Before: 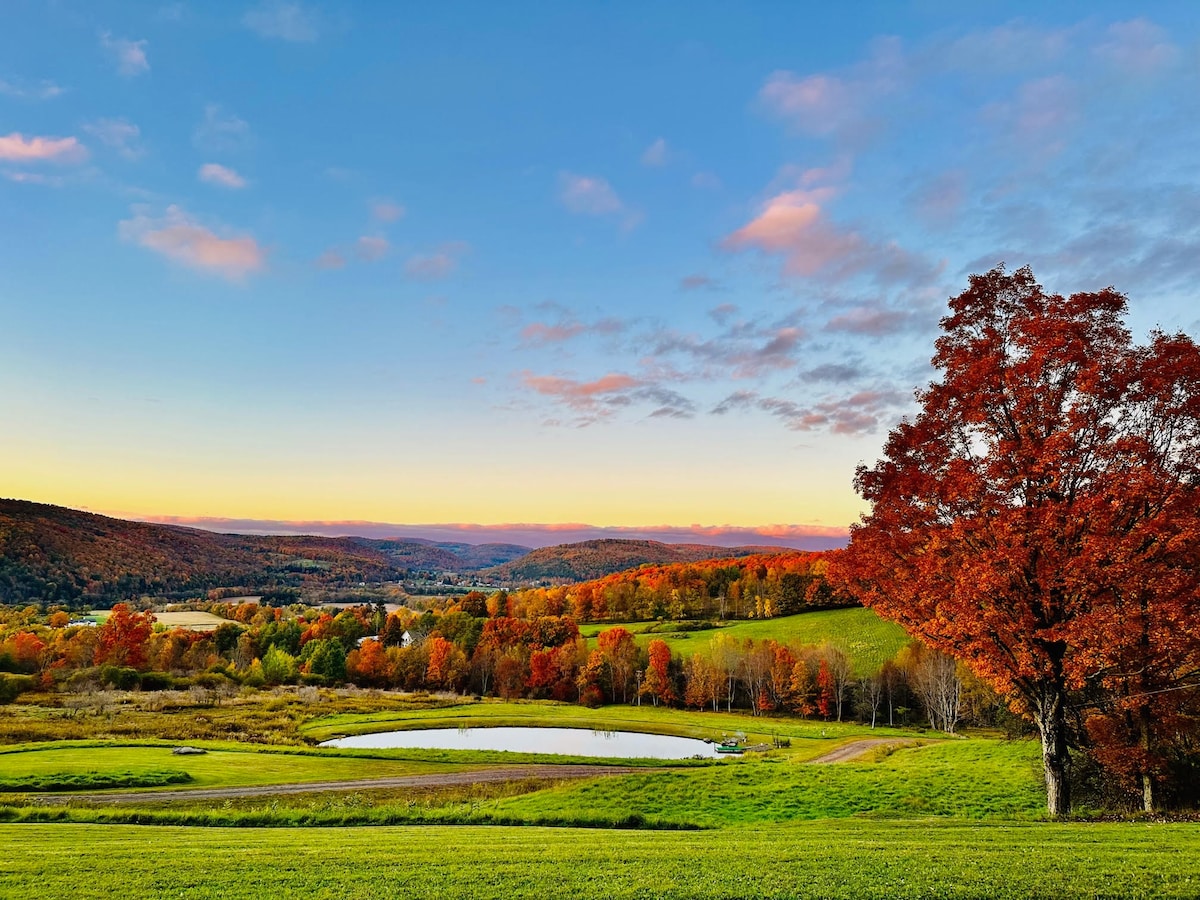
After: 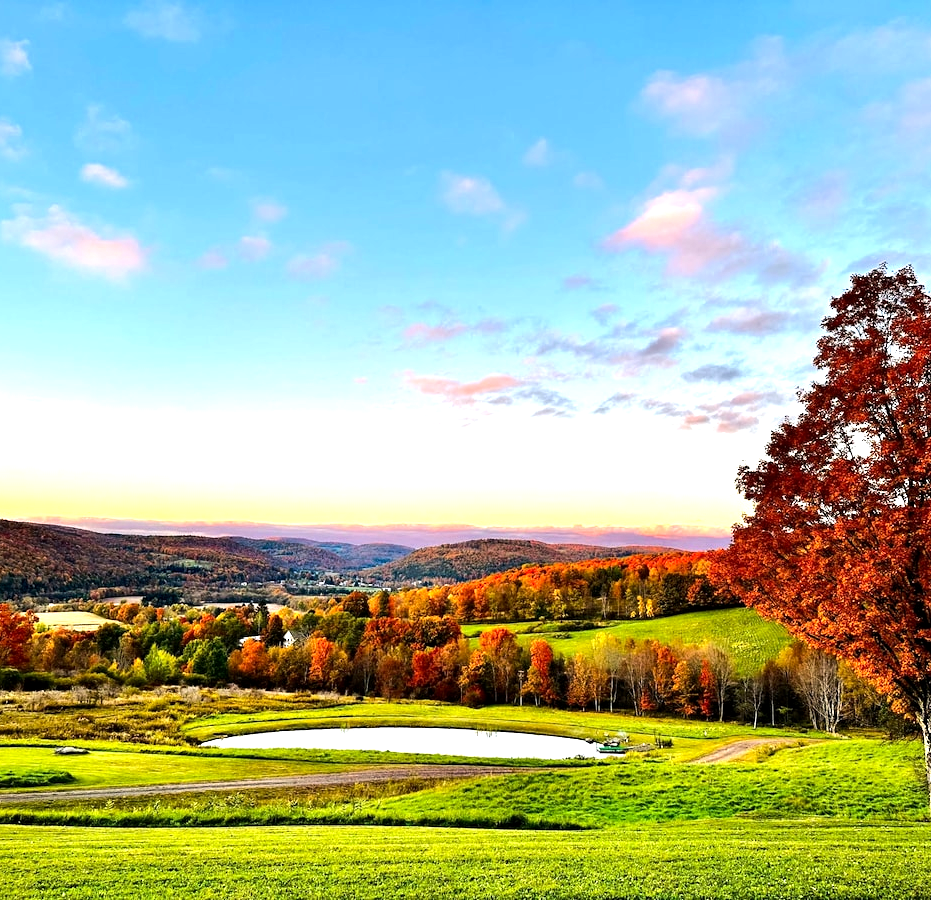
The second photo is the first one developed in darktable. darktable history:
crop: left 9.894%, right 12.463%
exposure: black level correction 0.003, exposure 0.382 EV, compensate highlight preservation false
tone equalizer: -8 EV -0.737 EV, -7 EV -0.71 EV, -6 EV -0.628 EV, -5 EV -0.395 EV, -3 EV 0.389 EV, -2 EV 0.6 EV, -1 EV 0.7 EV, +0 EV 0.736 EV, edges refinement/feathering 500, mask exposure compensation -1.57 EV, preserve details no
